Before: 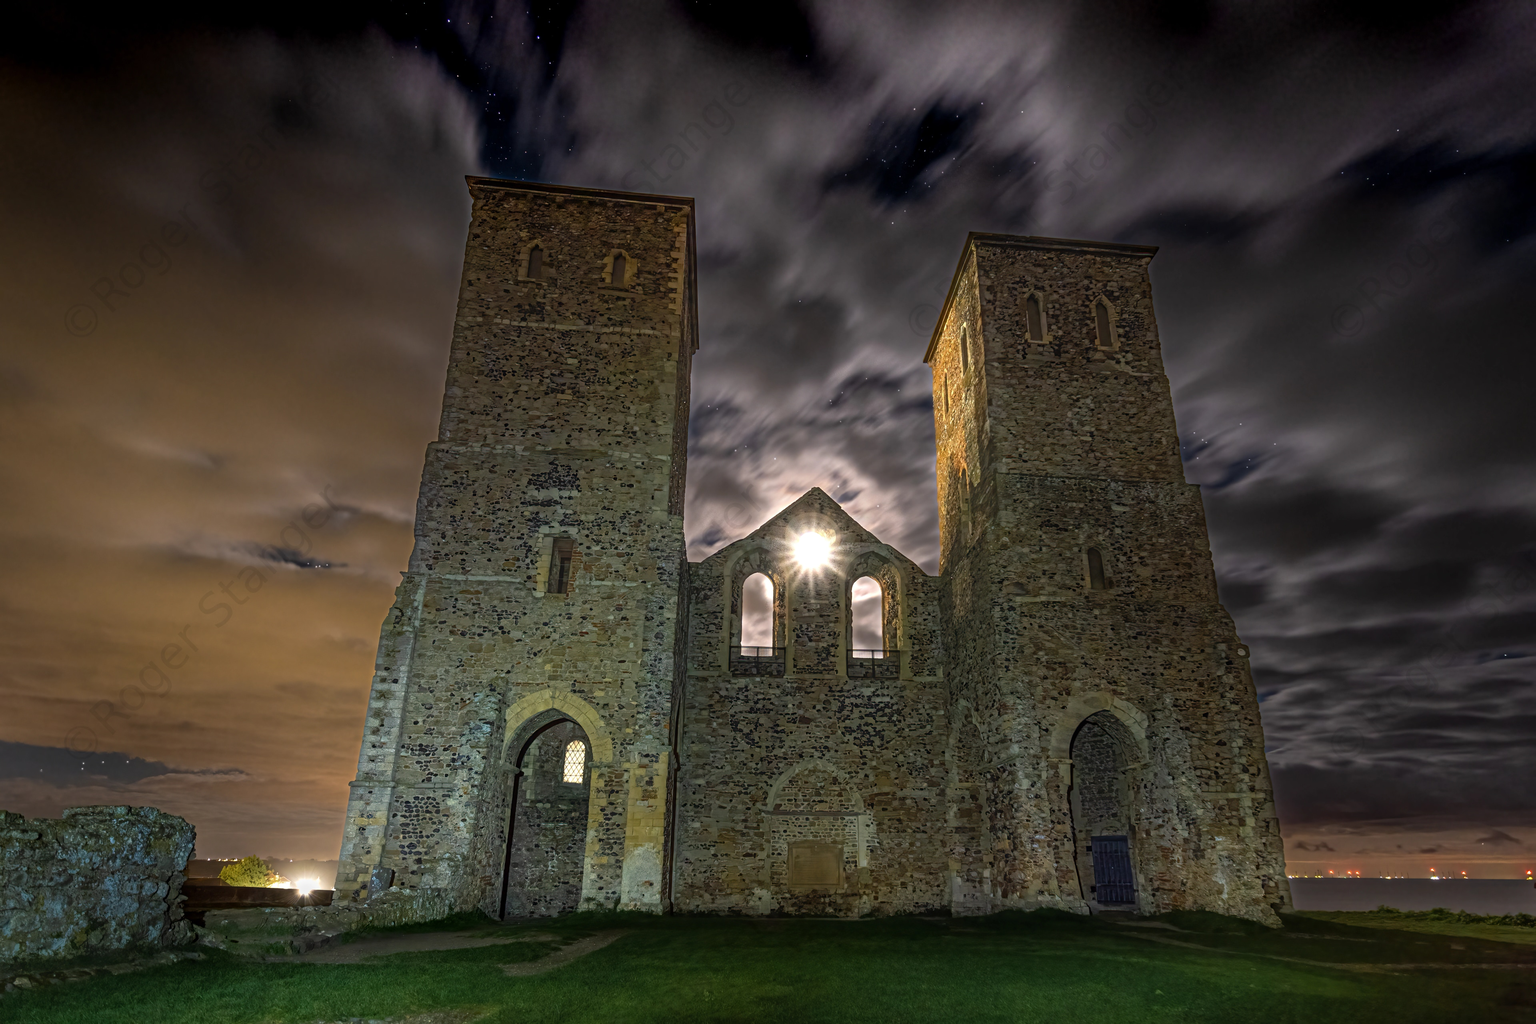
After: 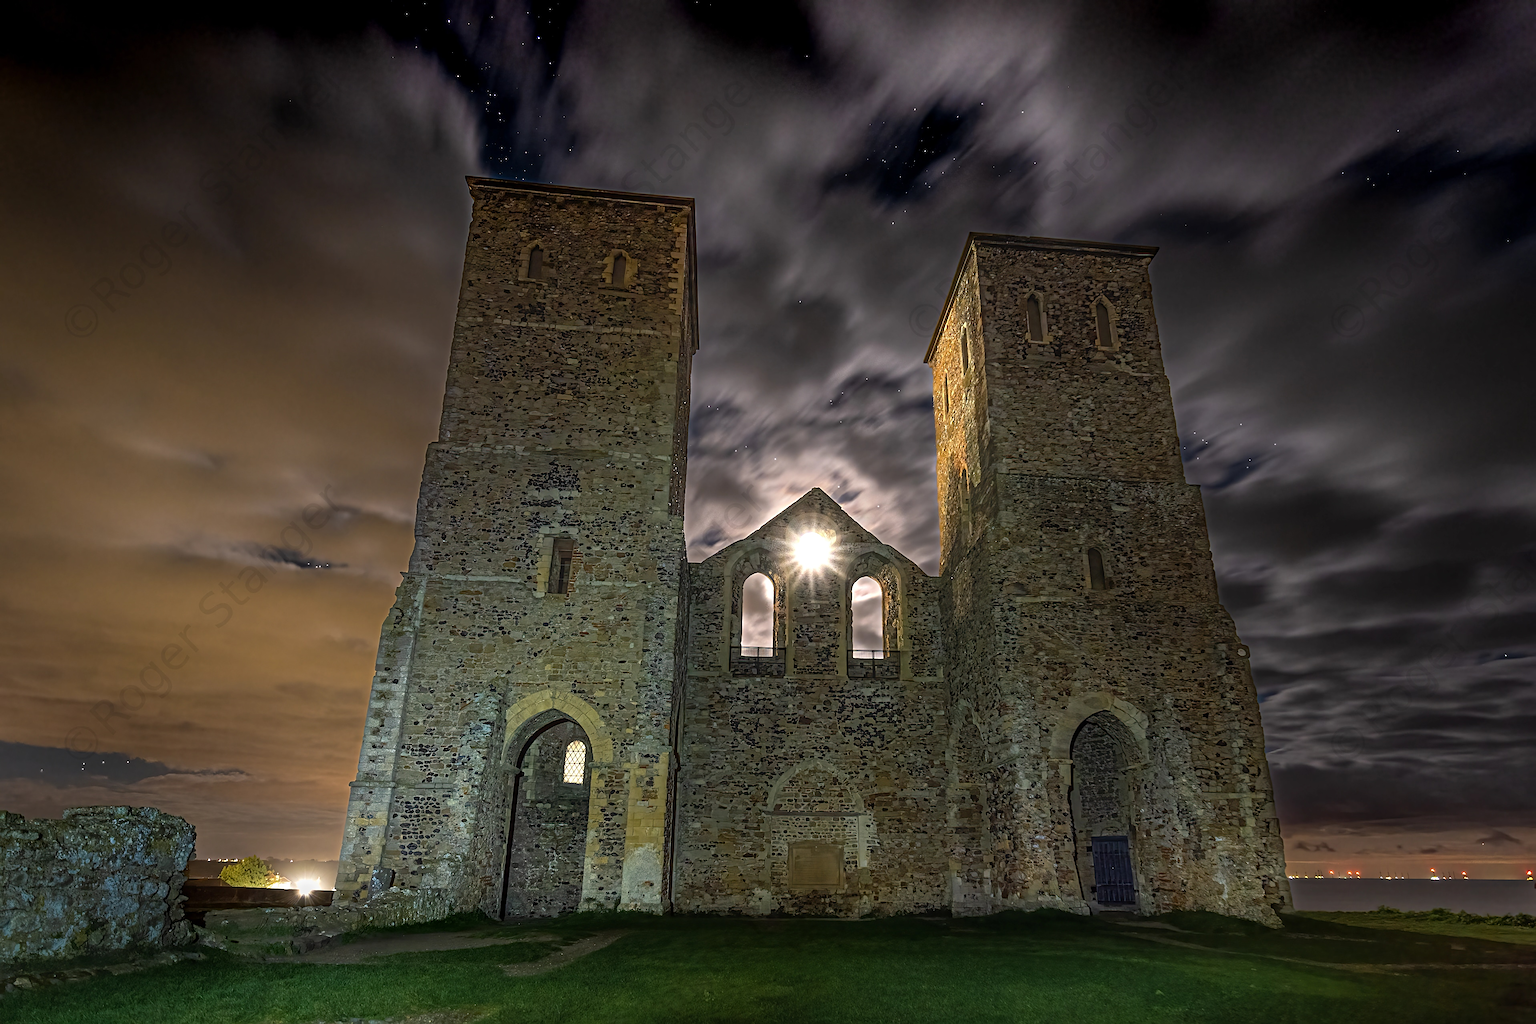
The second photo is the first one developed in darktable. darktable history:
sharpen: amount 0.57
